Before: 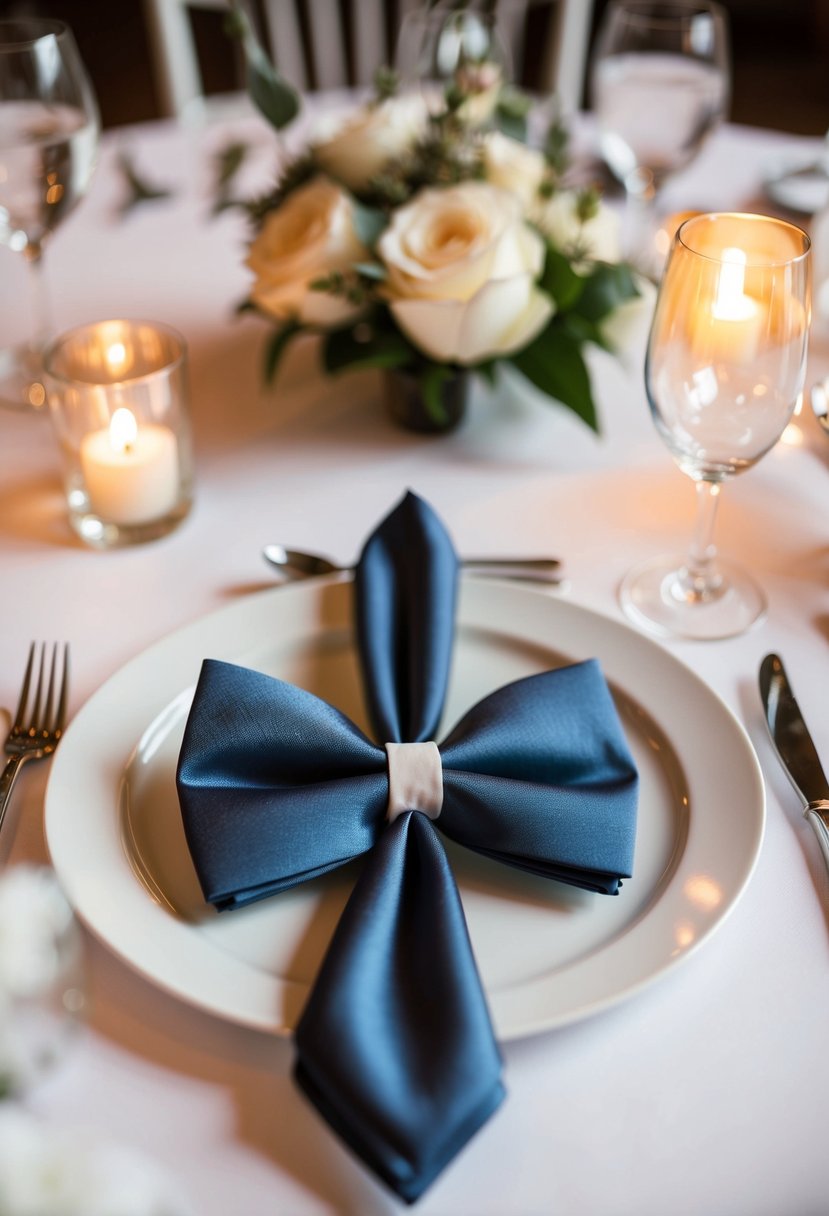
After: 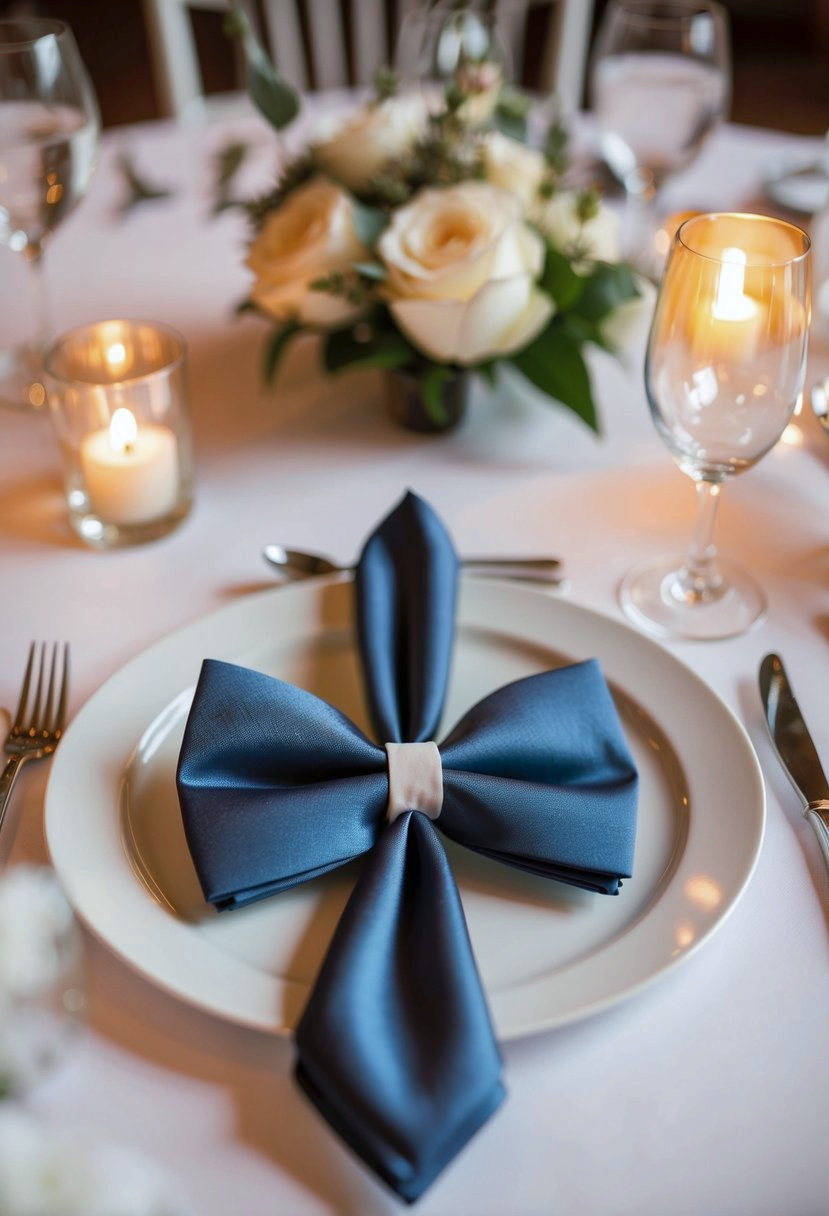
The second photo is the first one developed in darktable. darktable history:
white balance: red 0.988, blue 1.017
shadows and highlights: on, module defaults
